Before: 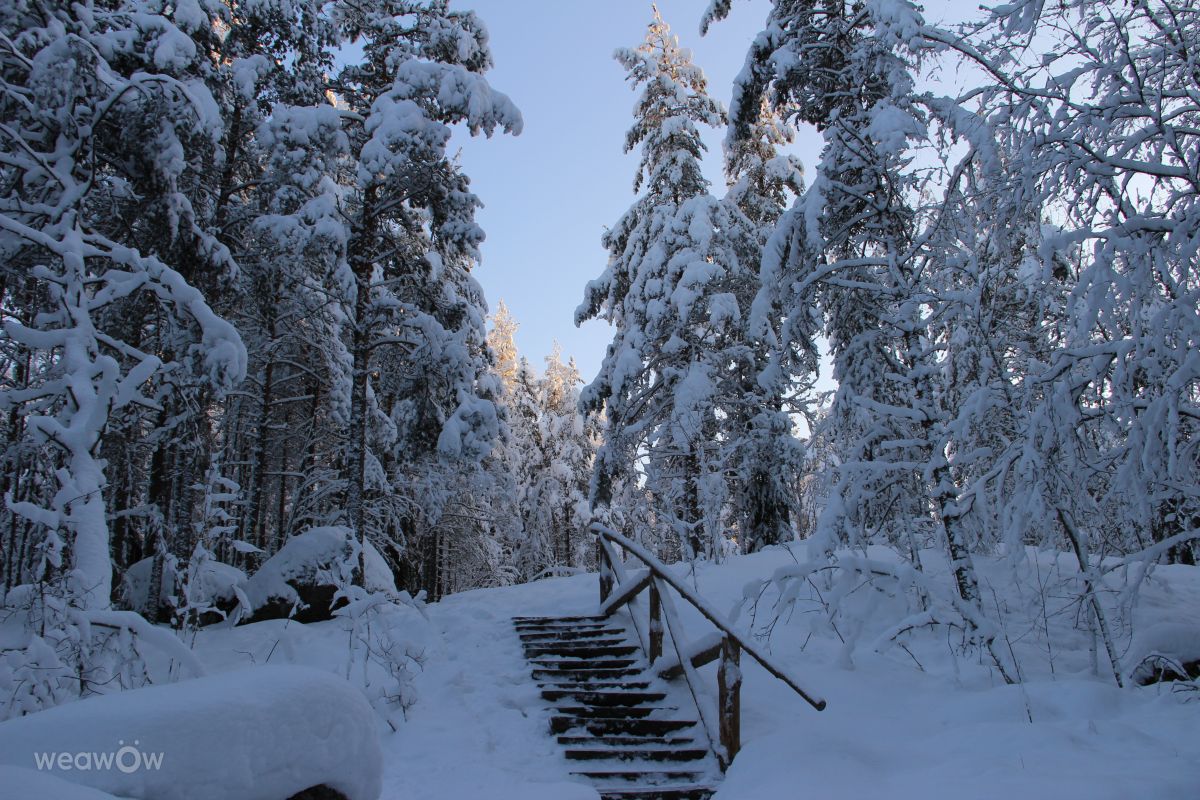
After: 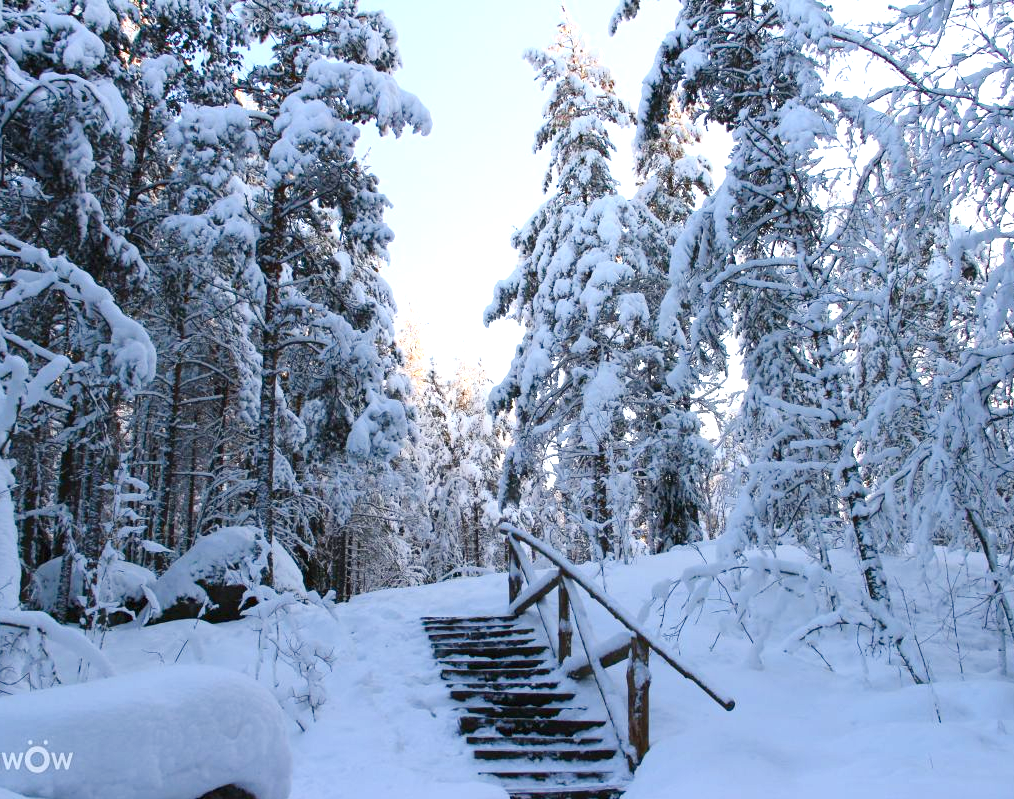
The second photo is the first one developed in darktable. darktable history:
crop: left 7.651%, right 7.828%
exposure: black level correction 0, exposure 1.101 EV, compensate highlight preservation false
contrast brightness saturation: contrast 0.102, brightness 0.031, saturation 0.088
color balance rgb: perceptual saturation grading › global saturation 20%, perceptual saturation grading › highlights -50.371%, perceptual saturation grading › shadows 30.48%
